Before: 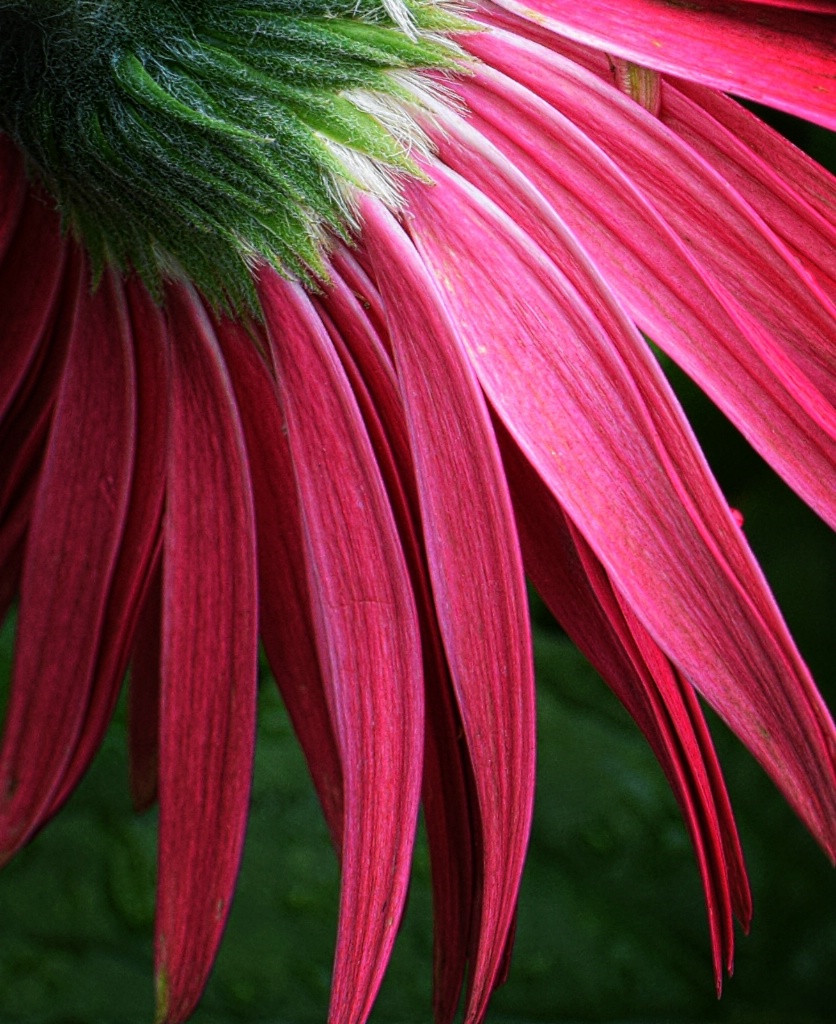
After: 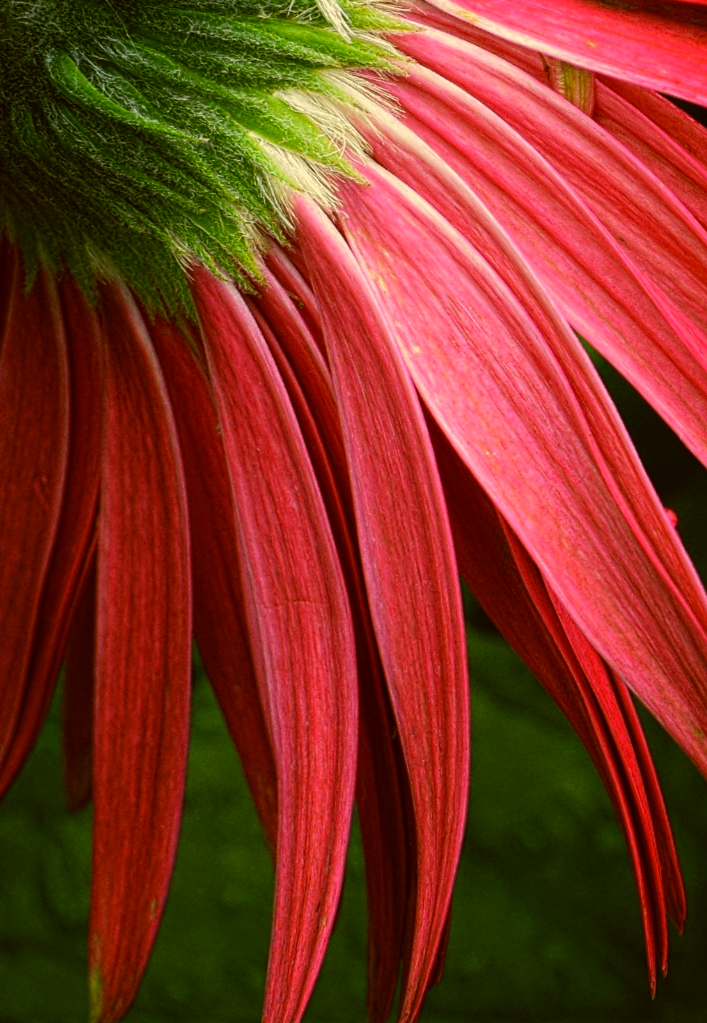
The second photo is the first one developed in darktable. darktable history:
crop: left 7.986%, right 7.394%
color correction: highlights a* 0.183, highlights b* 29.52, shadows a* -0.321, shadows b* 21.57
